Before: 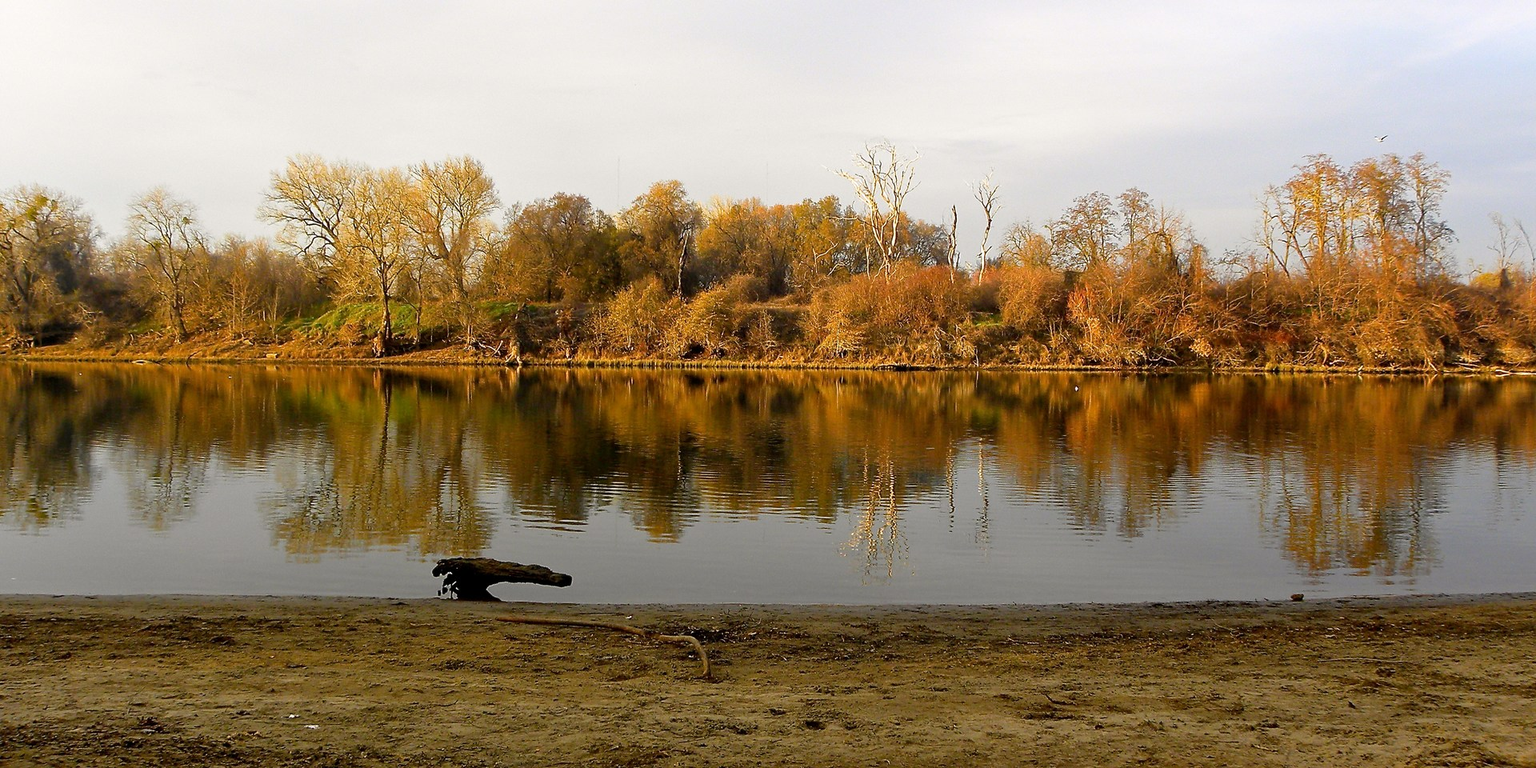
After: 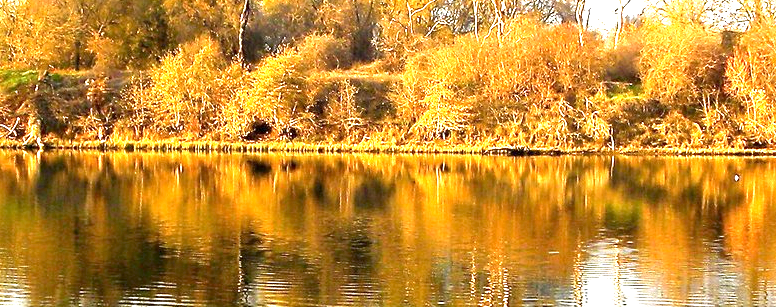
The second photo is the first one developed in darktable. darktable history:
exposure: exposure 2.003 EV, compensate highlight preservation false
crop: left 31.751%, top 32.172%, right 27.8%, bottom 35.83%
